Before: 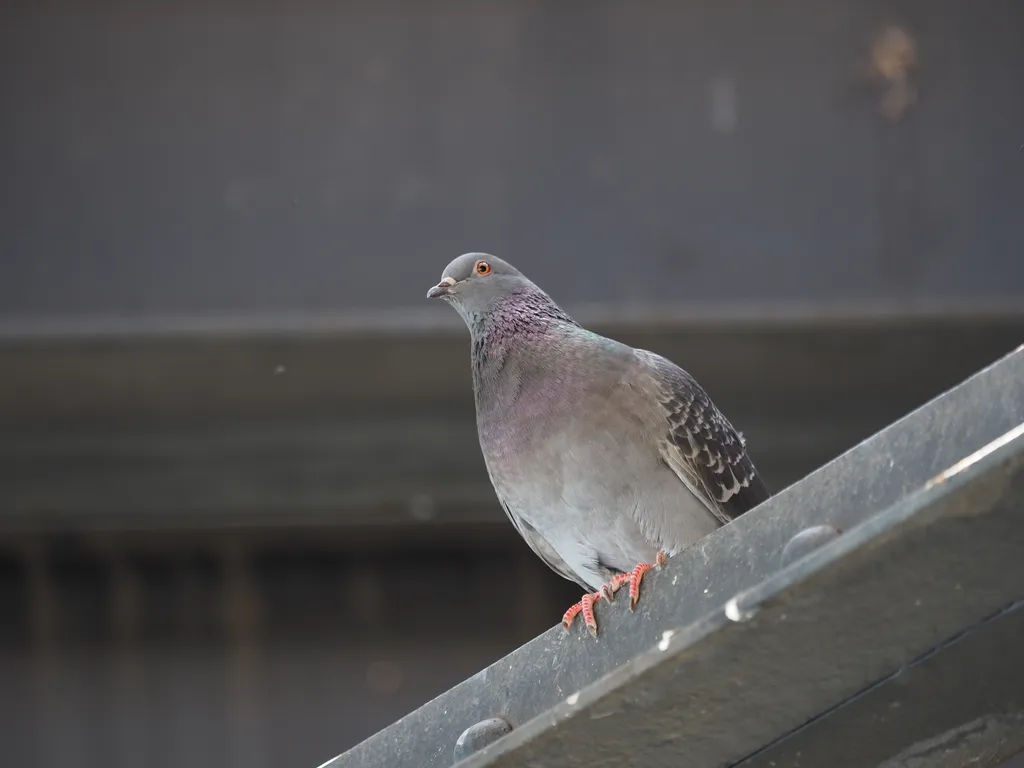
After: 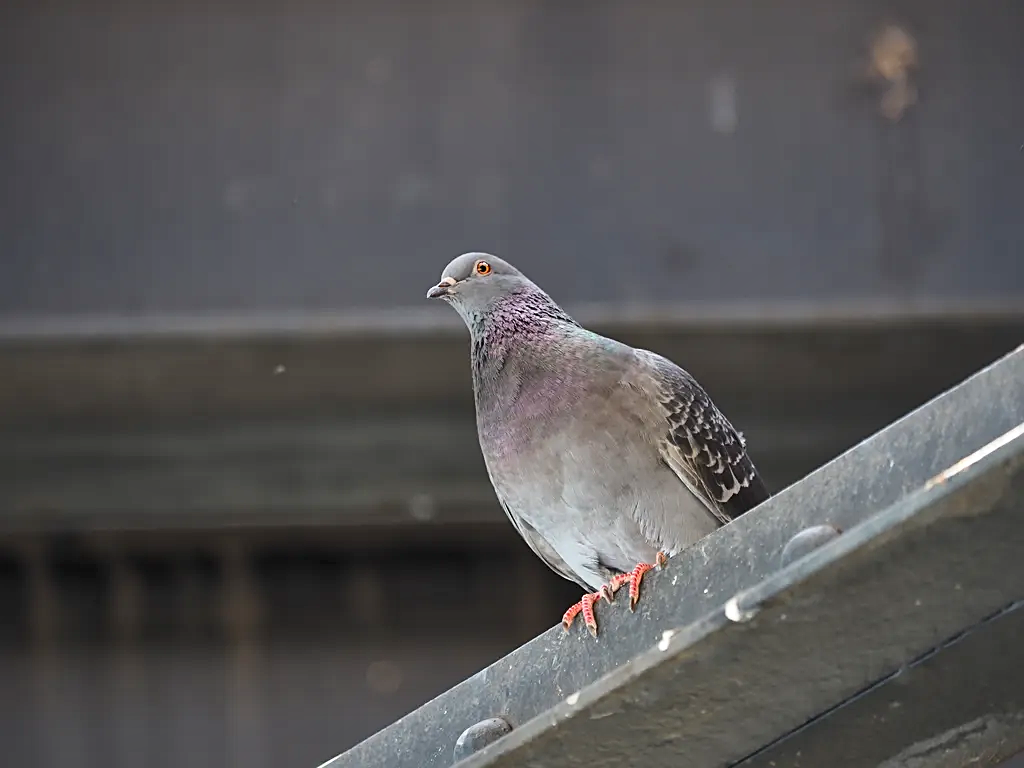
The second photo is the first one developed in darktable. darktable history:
color balance rgb: perceptual saturation grading › global saturation 25.38%, perceptual brilliance grading › global brilliance 2.518%, perceptual brilliance grading › highlights -3.205%, perceptual brilliance grading › shadows 3.217%
exposure: compensate highlight preservation false
local contrast: mode bilateral grid, contrast 21, coarseness 50, detail 162%, midtone range 0.2
sharpen: on, module defaults
